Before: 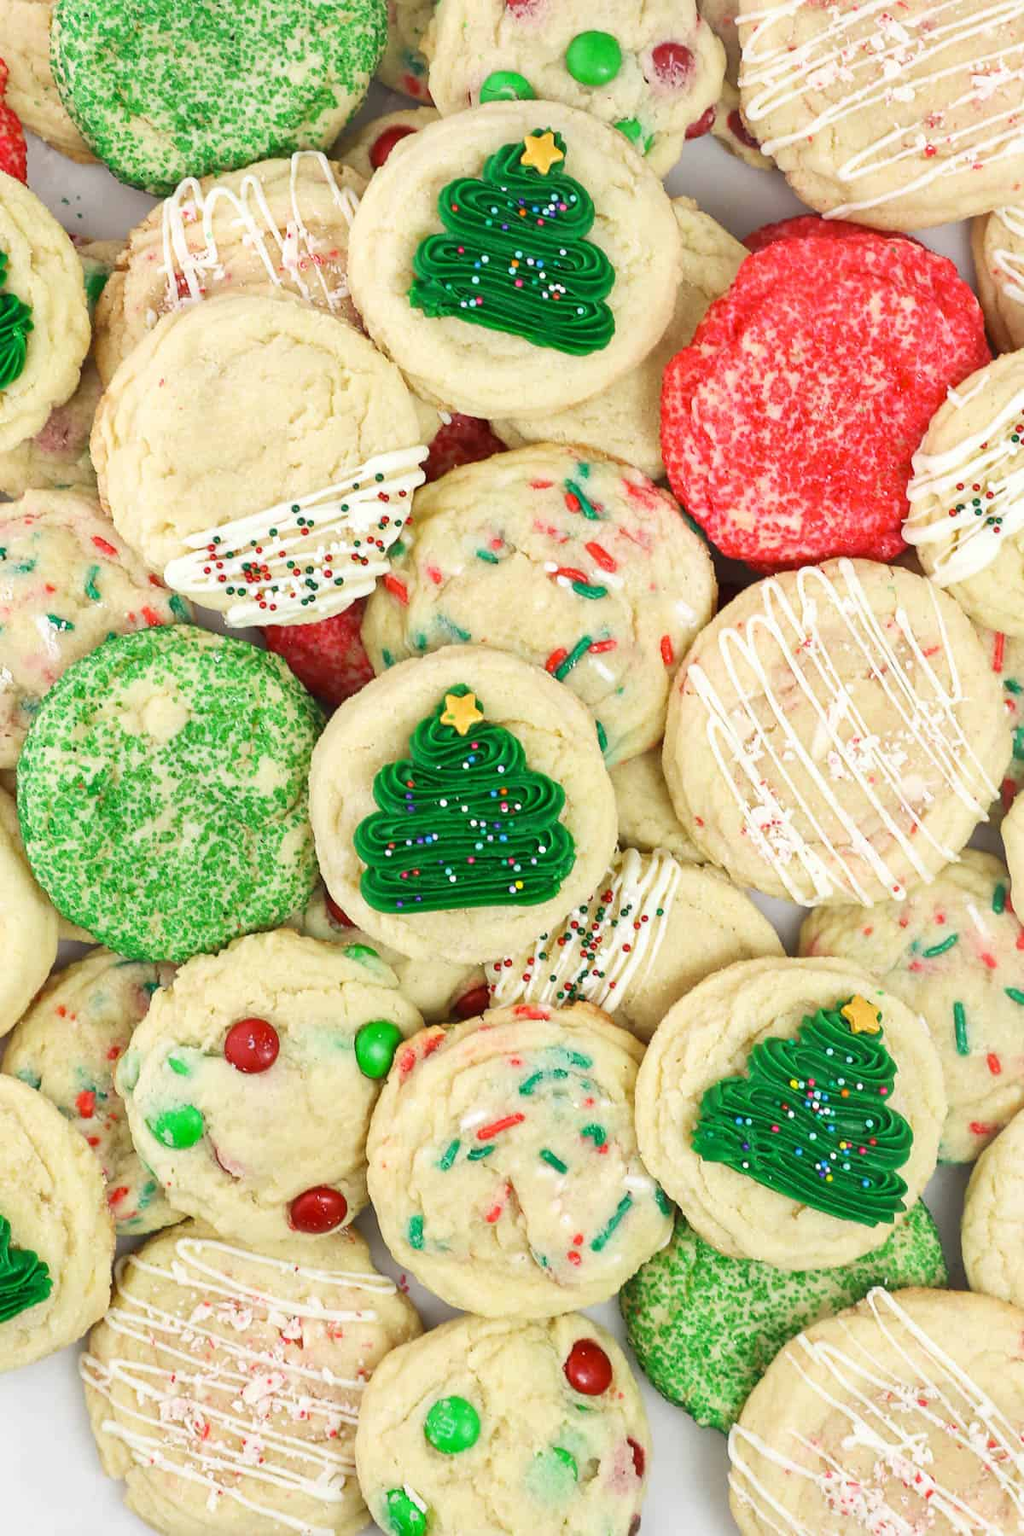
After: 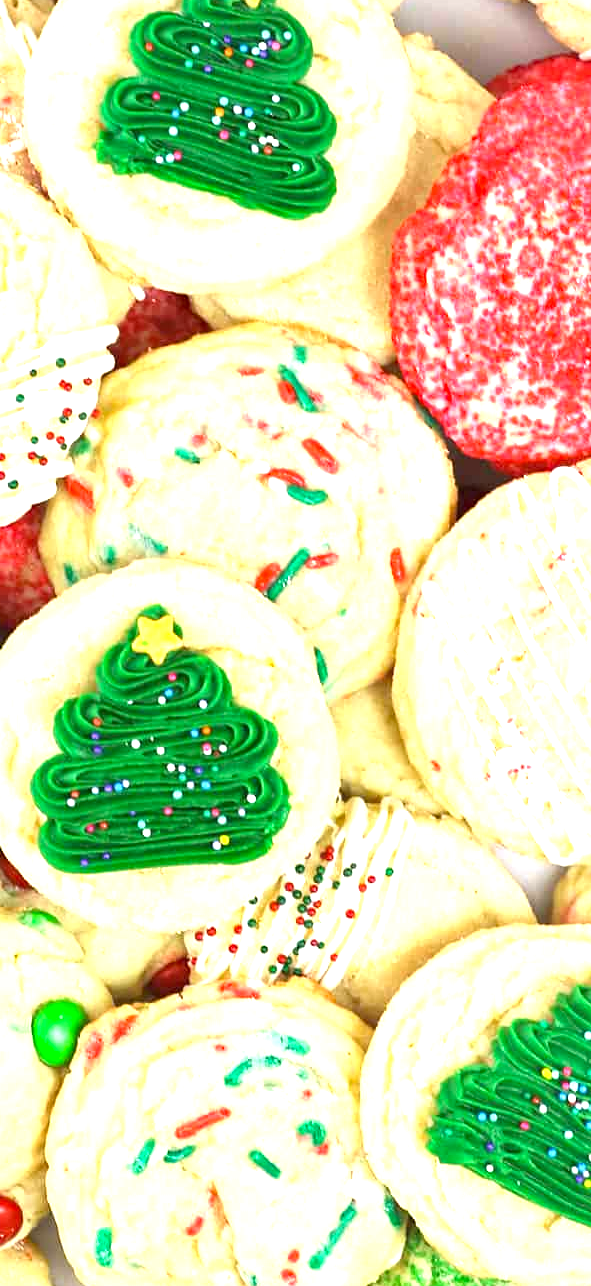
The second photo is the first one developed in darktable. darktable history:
crop: left 32.029%, top 10.999%, right 18.653%, bottom 17.504%
haze removal: compatibility mode true, adaptive false
exposure: black level correction 0, exposure 1.2 EV, compensate exposure bias true, compensate highlight preservation false
